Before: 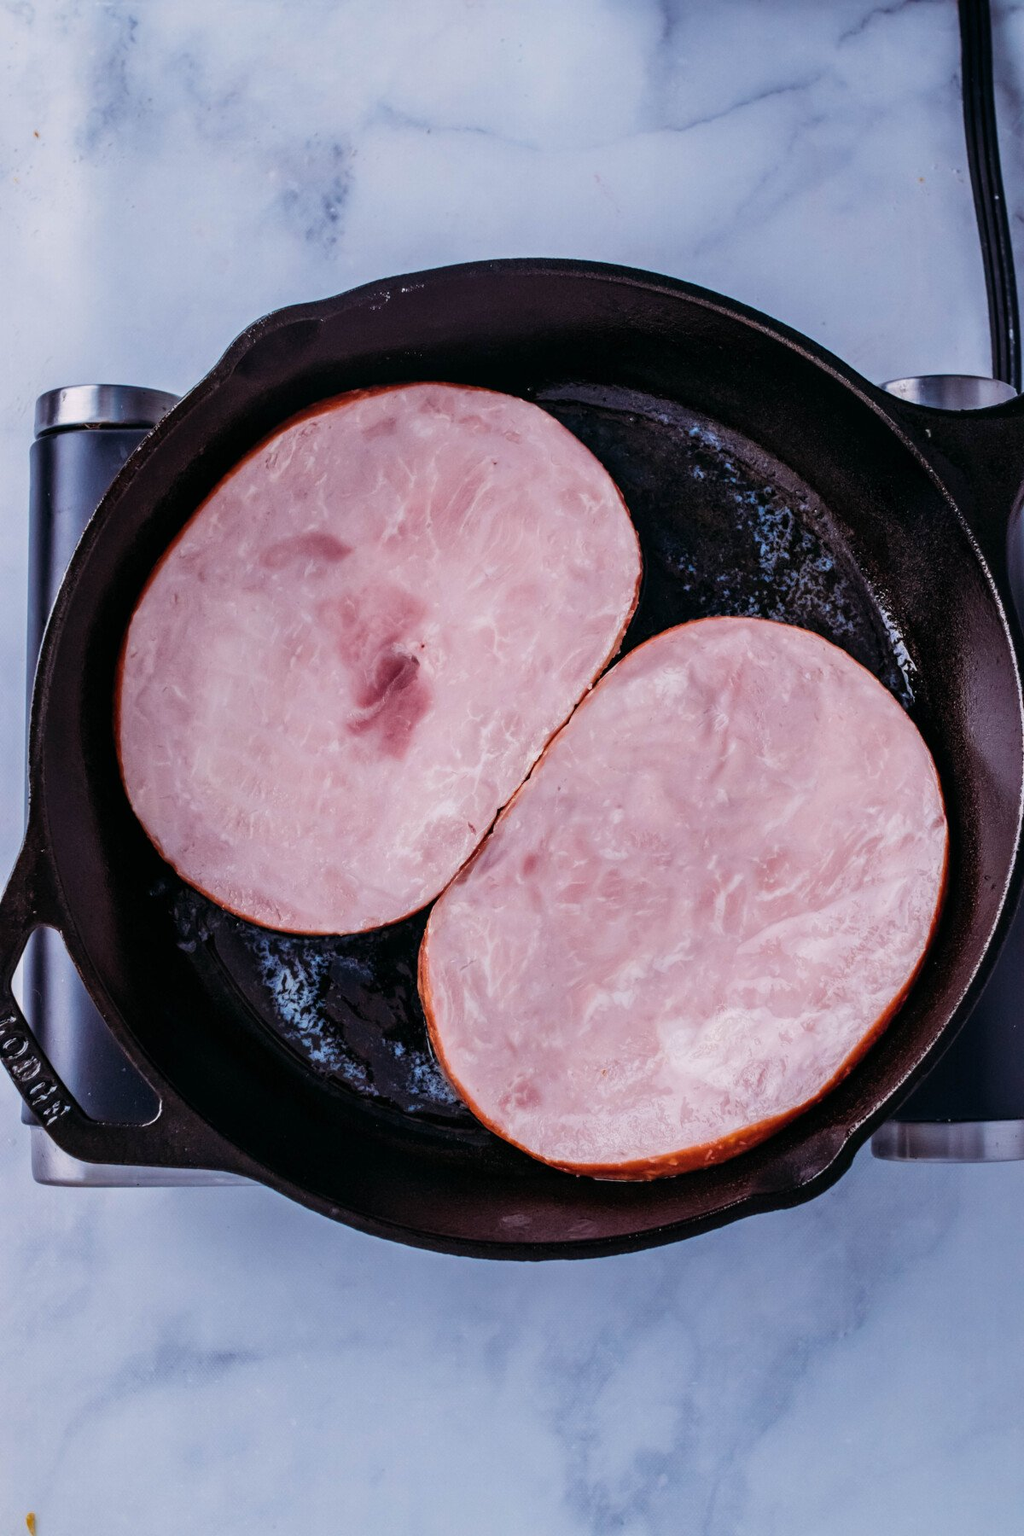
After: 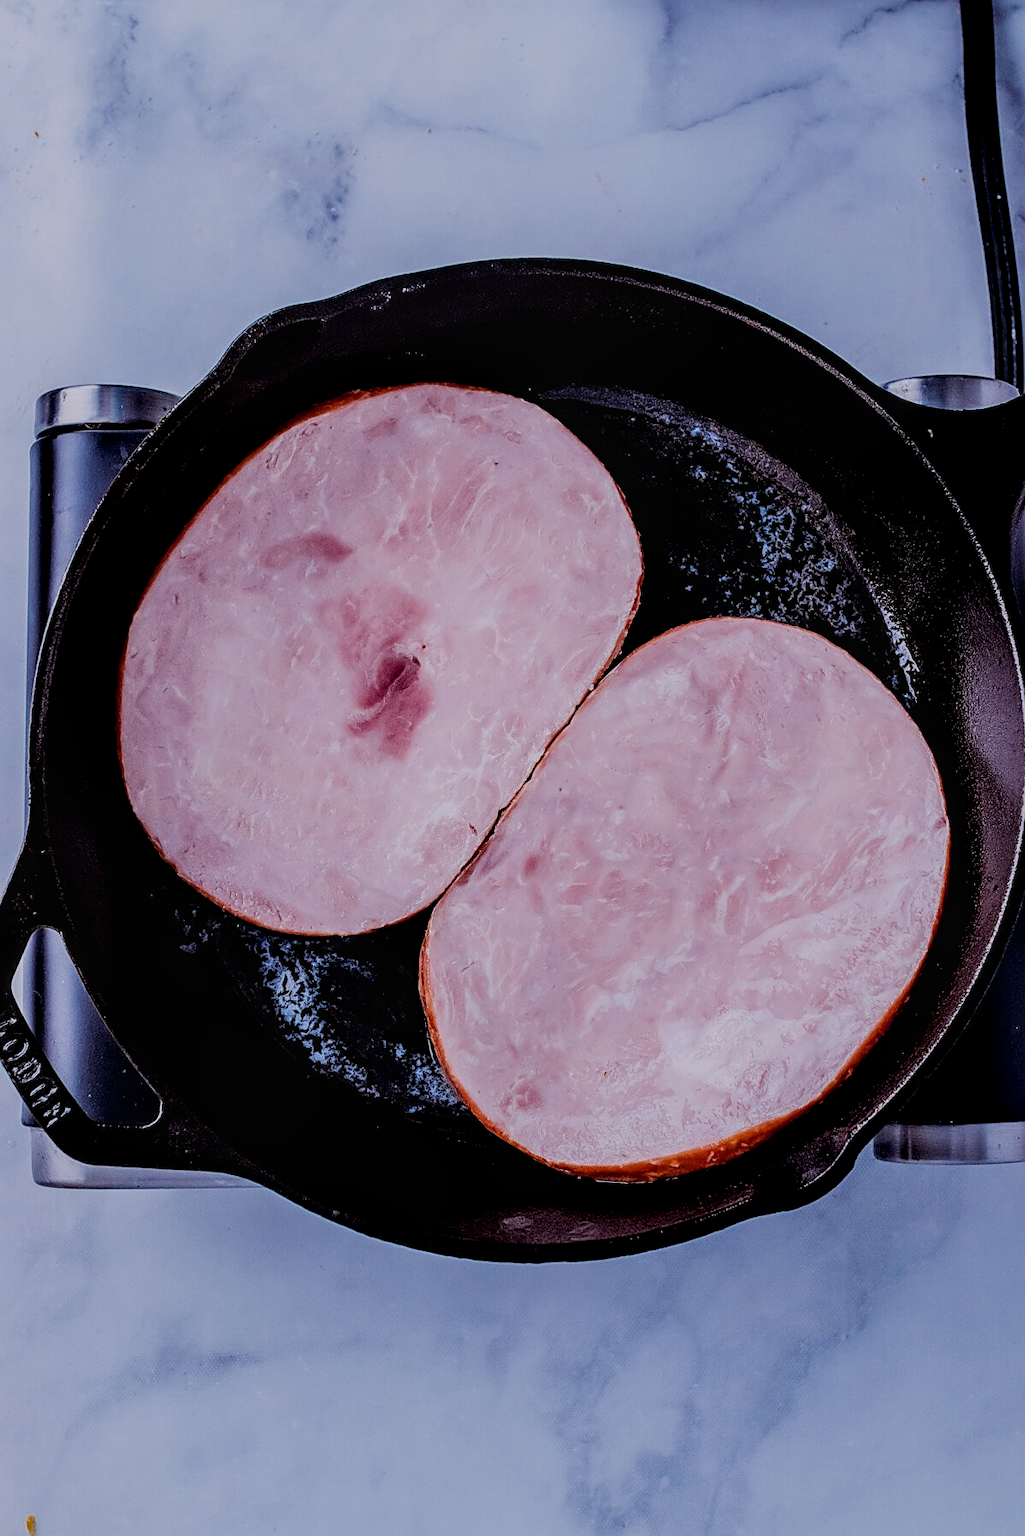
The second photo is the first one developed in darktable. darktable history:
filmic rgb: black relative exposure -7.31 EV, white relative exposure 5.09 EV, hardness 3.2
color calibration: illuminant as shot in camera, x 0.358, y 0.373, temperature 4628.91 K
crop: top 0.109%, bottom 0.113%
sharpen: radius 1.396, amount 1.235, threshold 0.654
local contrast: on, module defaults
exposure: black level correction 0.01, exposure 0.007 EV, compensate highlight preservation false
